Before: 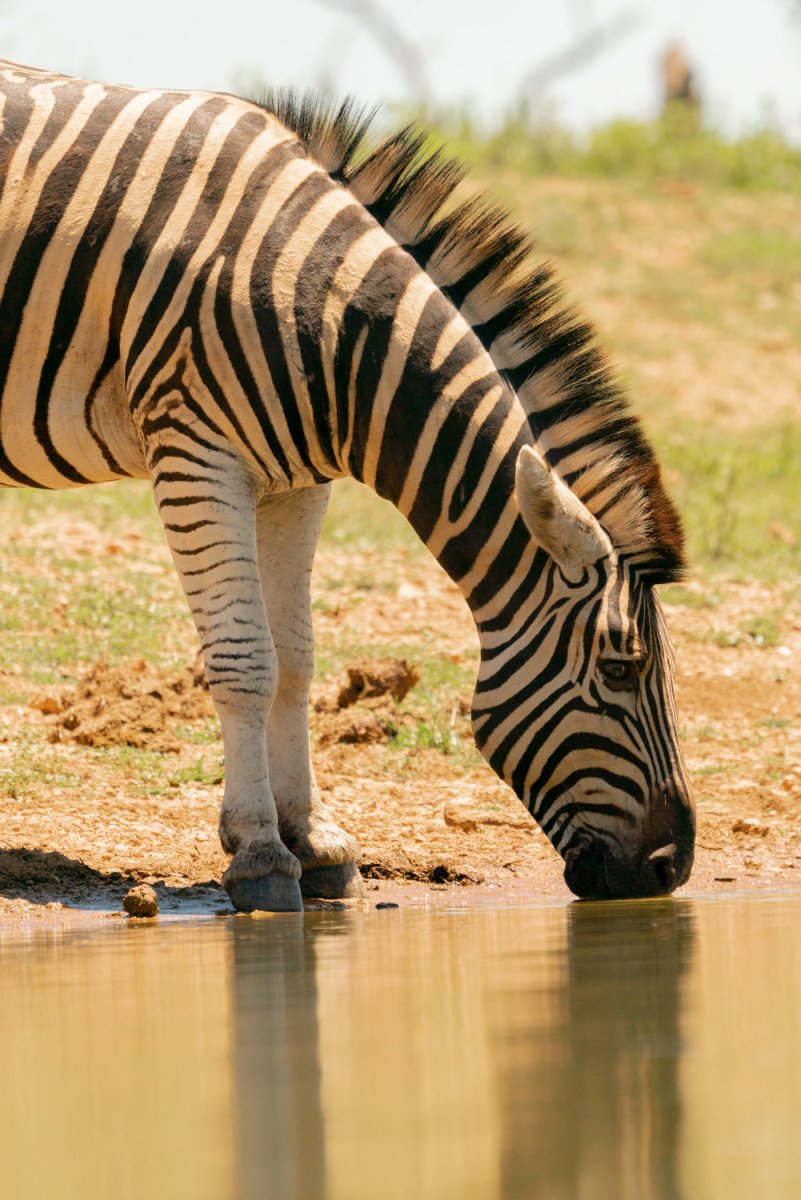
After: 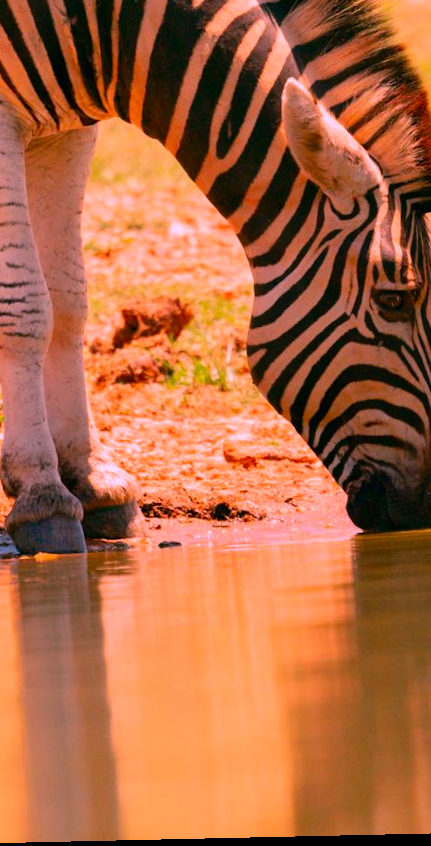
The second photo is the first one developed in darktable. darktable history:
crop and rotate: left 29.237%, top 31.152%, right 19.807%
rotate and perspective: rotation -2.22°, lens shift (horizontal) -0.022, automatic cropping off
color correction: highlights a* 19.5, highlights b* -11.53, saturation 1.69
